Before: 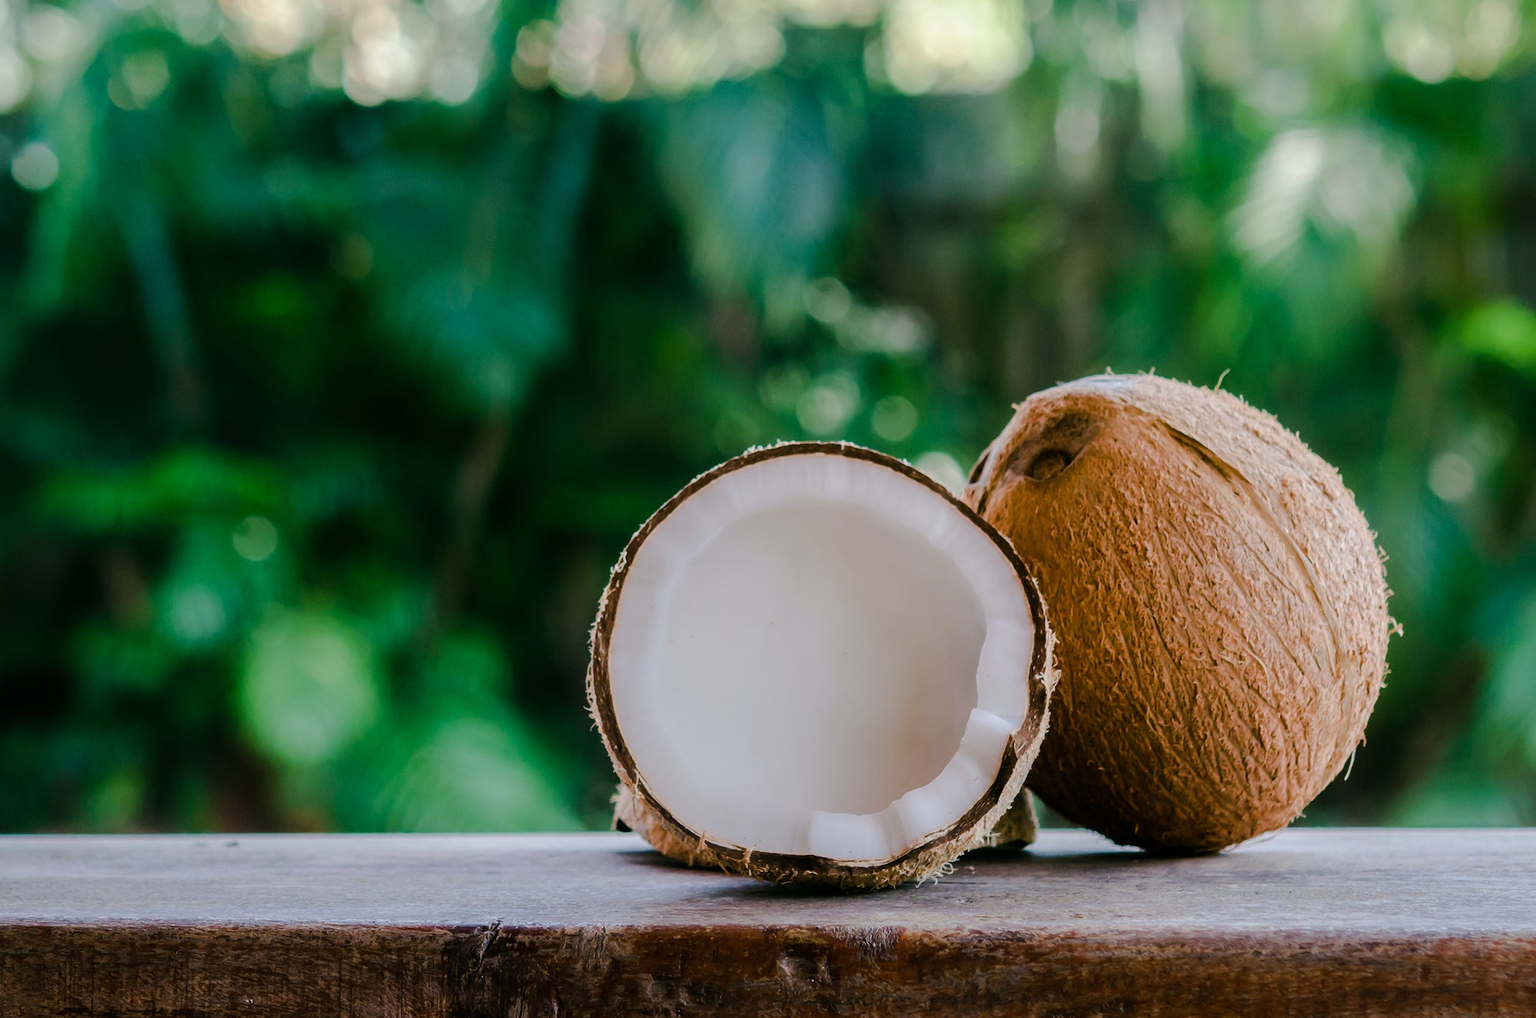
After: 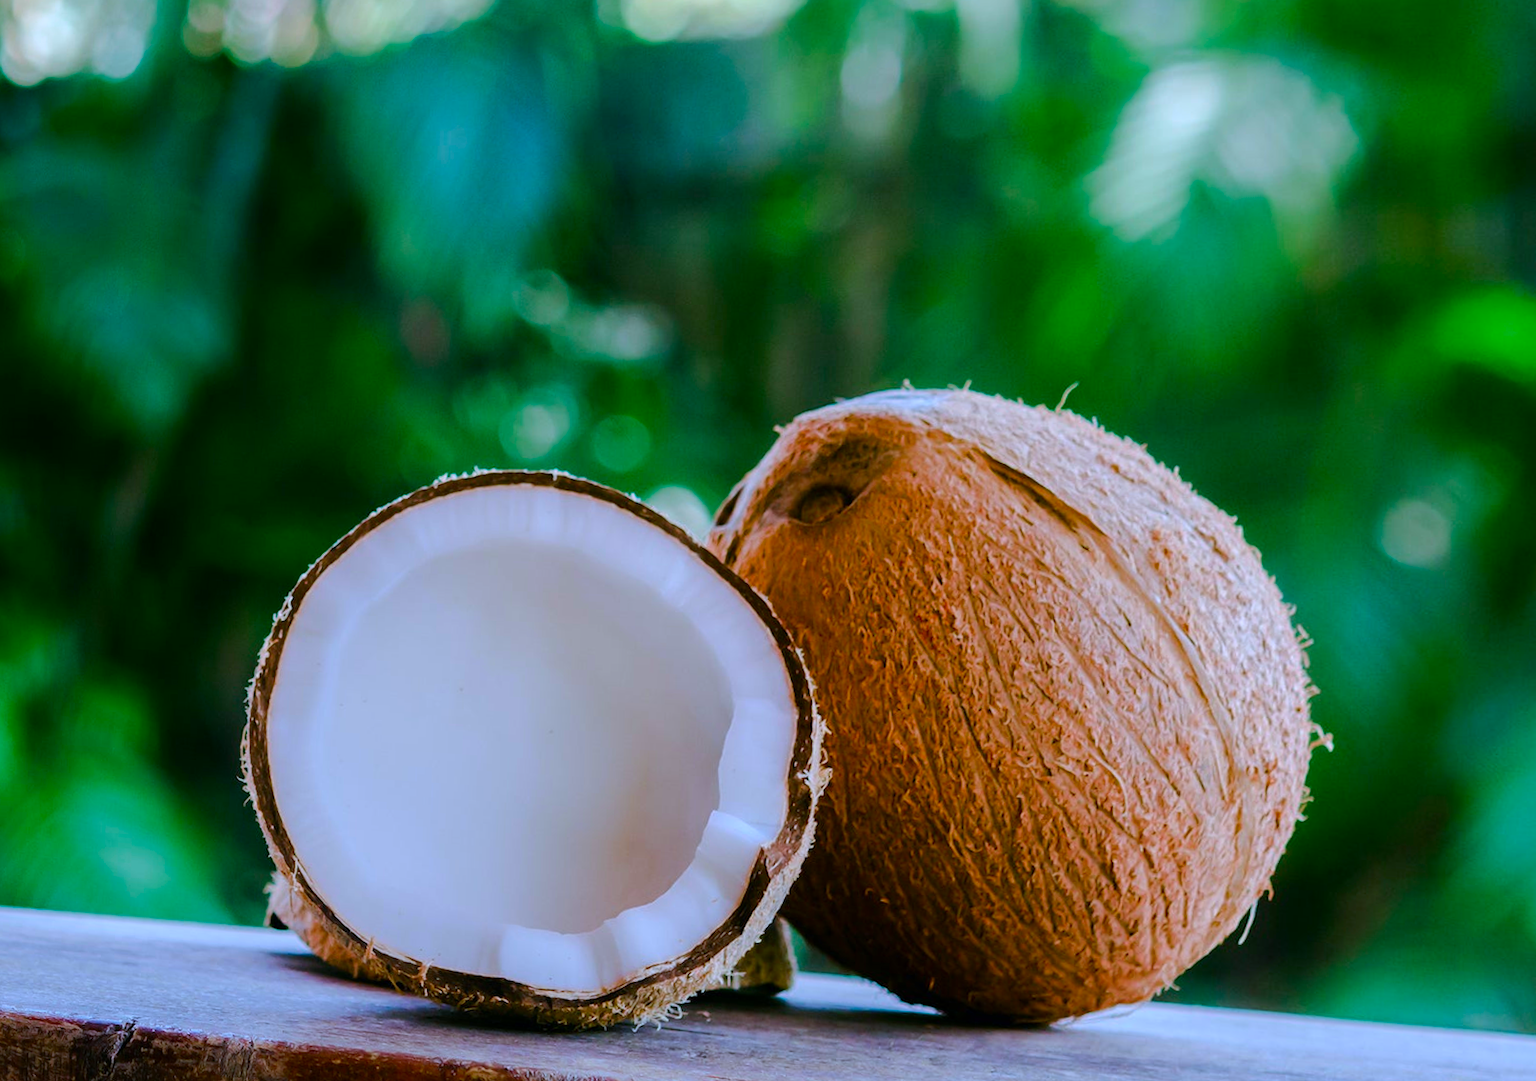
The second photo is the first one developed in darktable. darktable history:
crop: left 17.582%, bottom 0.031%
rotate and perspective: rotation 1.69°, lens shift (vertical) -0.023, lens shift (horizontal) -0.291, crop left 0.025, crop right 0.988, crop top 0.092, crop bottom 0.842
white balance: red 0.926, green 1.003, blue 1.133
color contrast: green-magenta contrast 1.69, blue-yellow contrast 1.49
